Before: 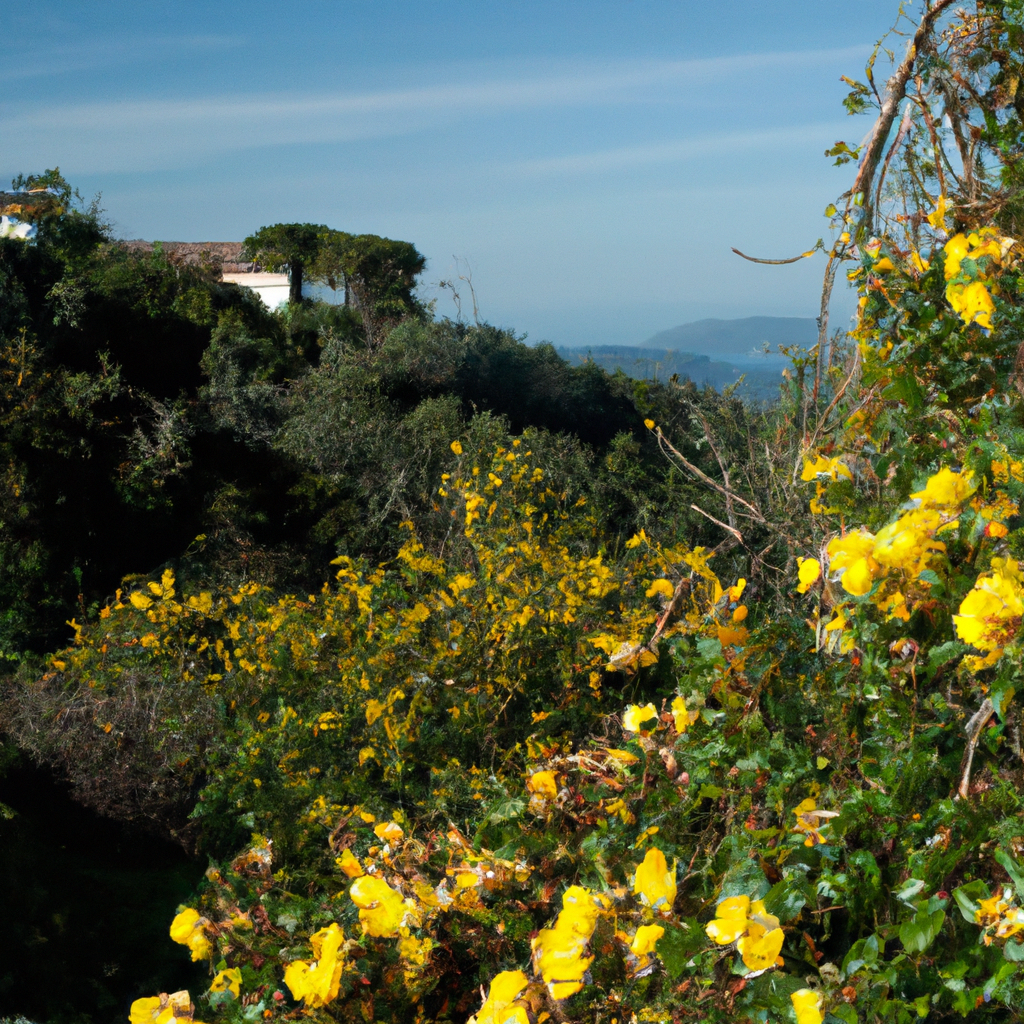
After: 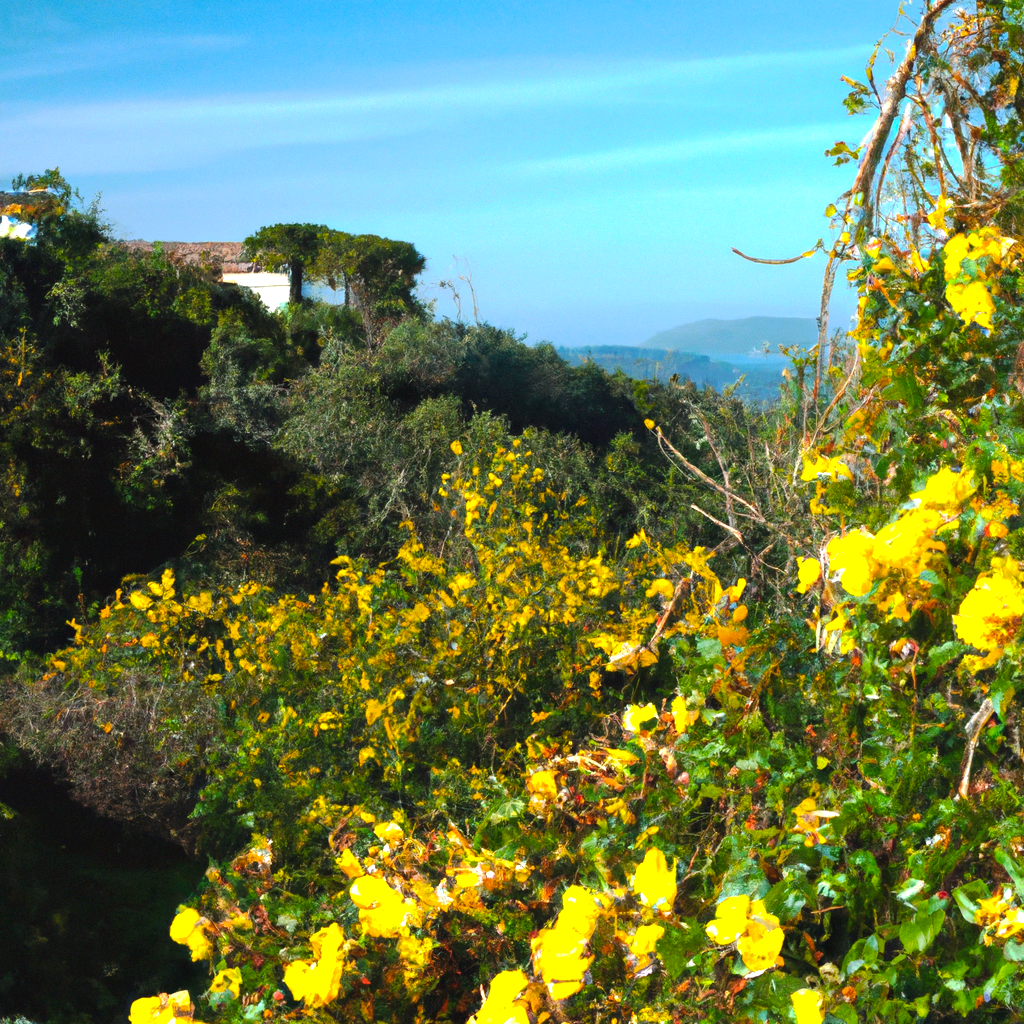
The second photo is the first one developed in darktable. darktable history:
exposure: black level correction 0, exposure 0.95 EV, compensate exposure bias true, compensate highlight preservation false
tone curve: curves: ch0 [(0, 0) (0.003, 0.032) (0.011, 0.04) (0.025, 0.058) (0.044, 0.084) (0.069, 0.107) (0.1, 0.13) (0.136, 0.158) (0.177, 0.193) (0.224, 0.236) (0.277, 0.283) (0.335, 0.335) (0.399, 0.399) (0.468, 0.467) (0.543, 0.533) (0.623, 0.612) (0.709, 0.698) (0.801, 0.776) (0.898, 0.848) (1, 1)], preserve colors none
color balance rgb: linear chroma grading › global chroma 8.33%, perceptual saturation grading › global saturation 18.52%, global vibrance 7.87%
